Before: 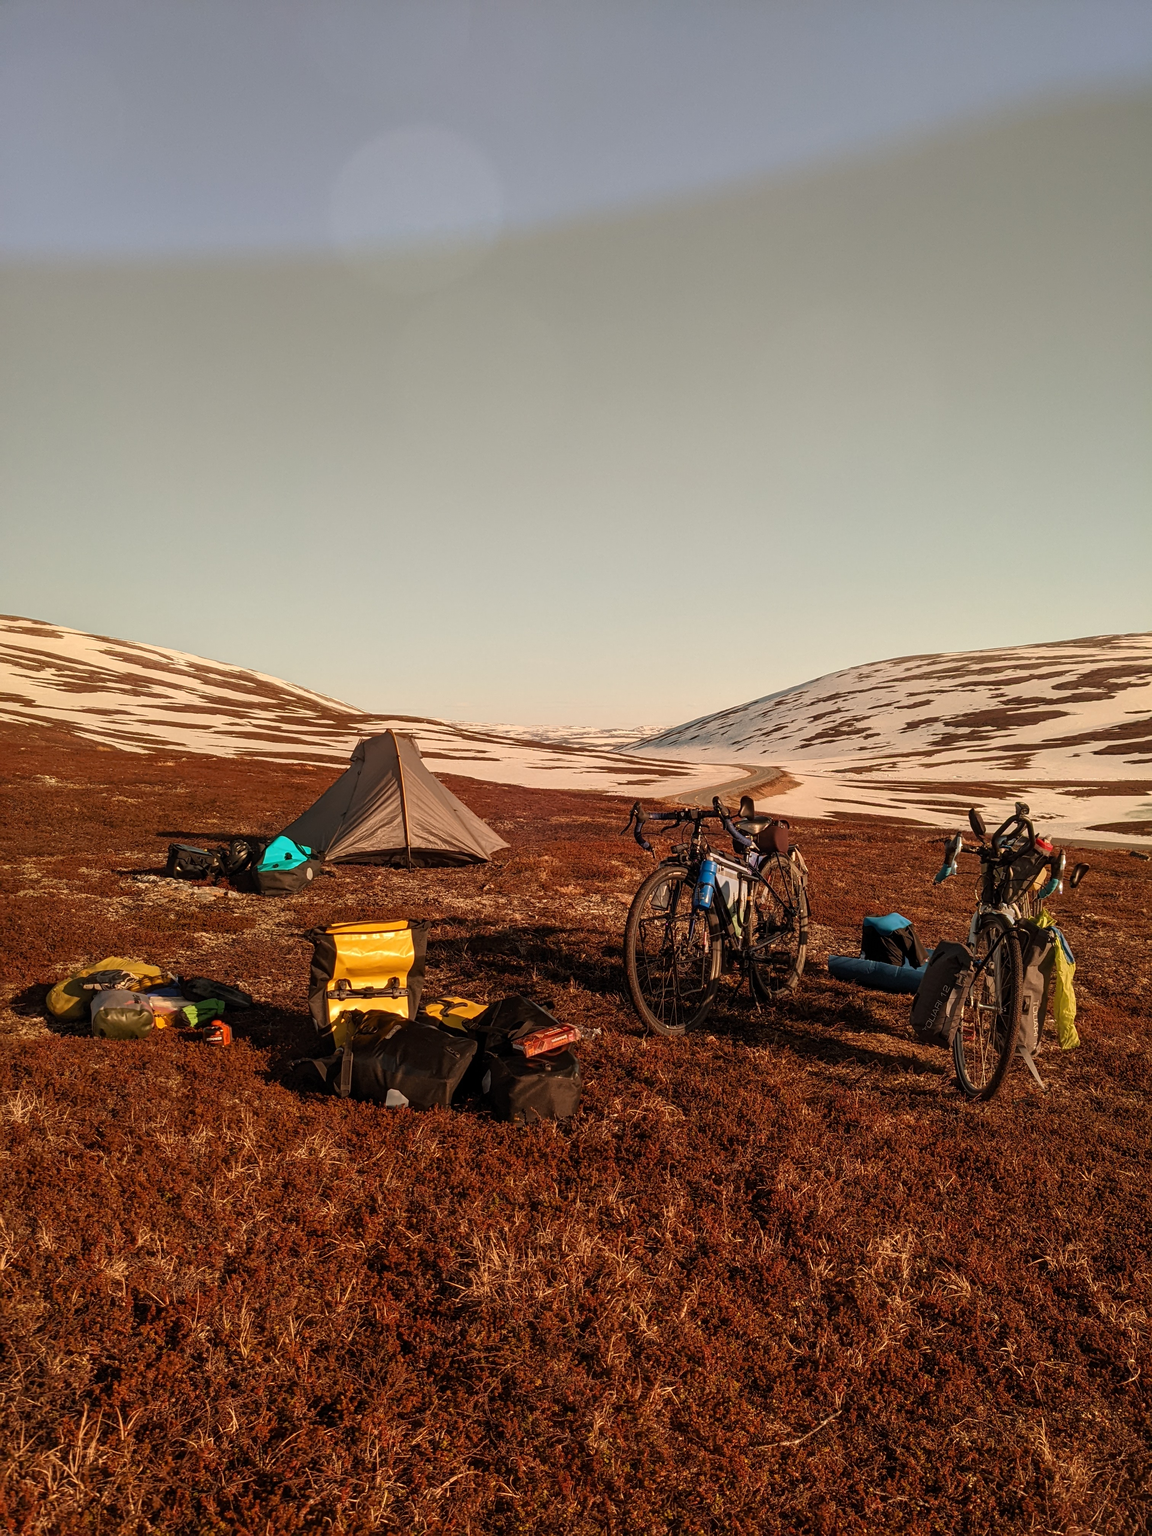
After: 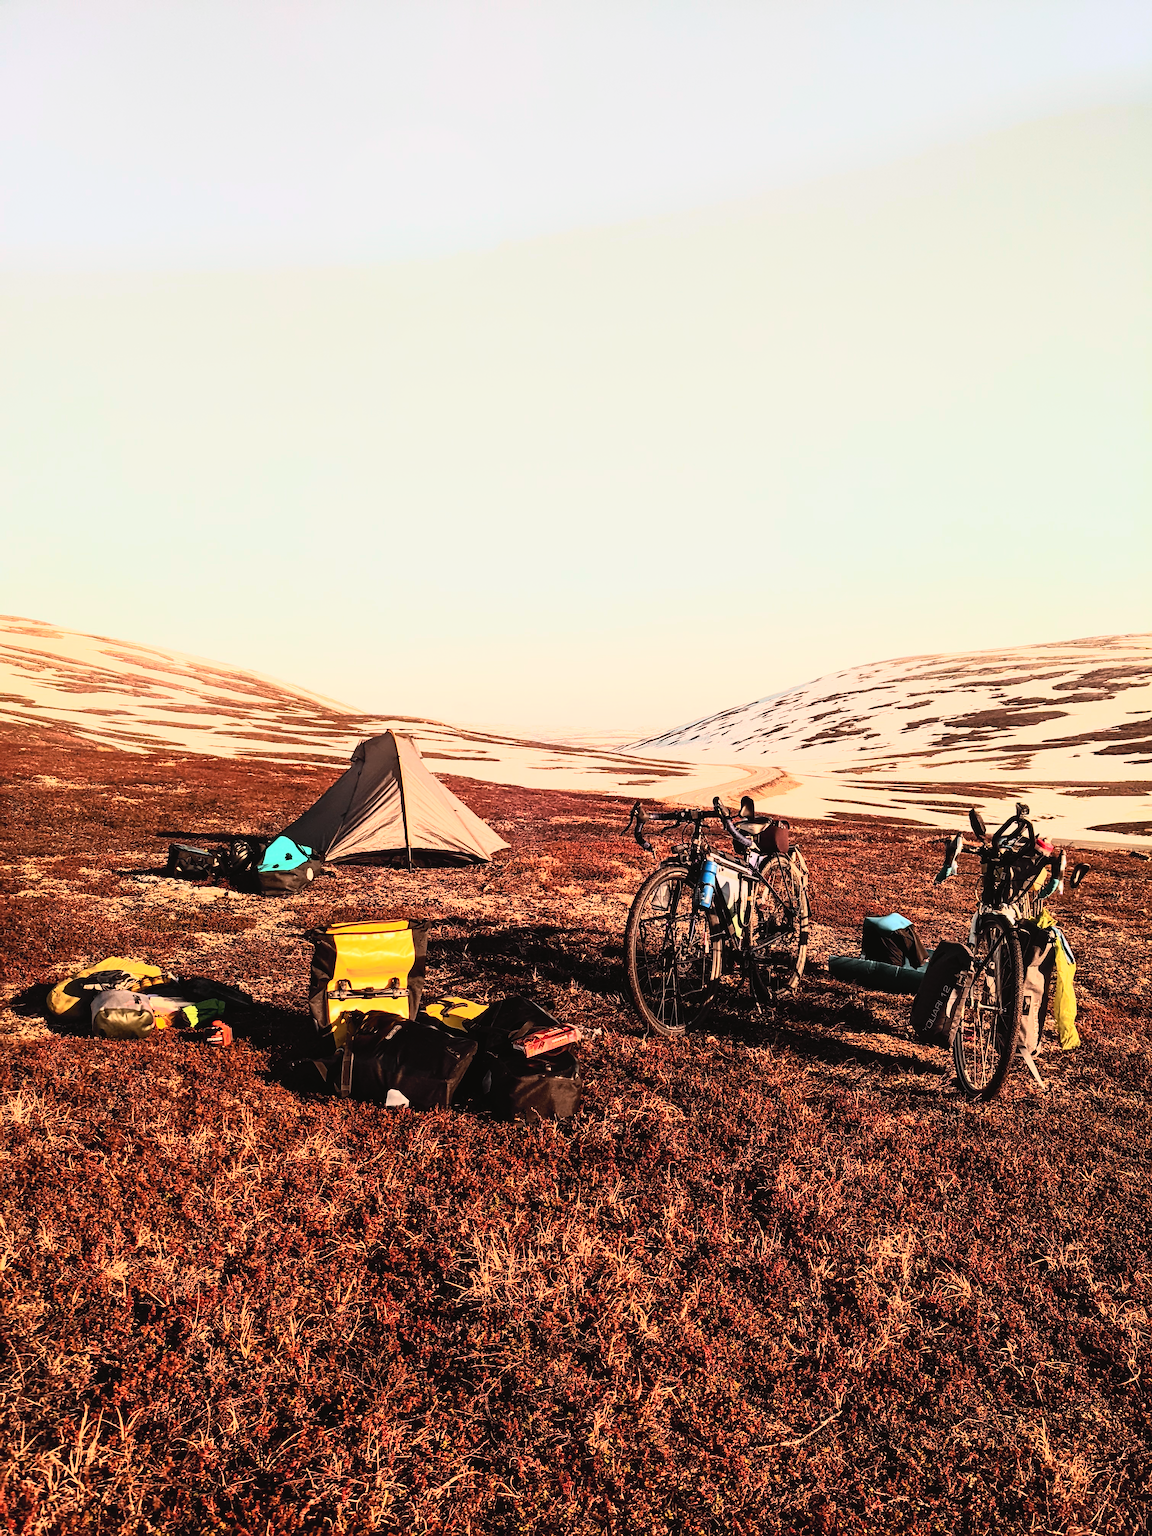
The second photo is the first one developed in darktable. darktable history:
rgb curve: curves: ch0 [(0, 0) (0.21, 0.15) (0.24, 0.21) (0.5, 0.75) (0.75, 0.96) (0.89, 0.99) (1, 1)]; ch1 [(0, 0.02) (0.21, 0.13) (0.25, 0.2) (0.5, 0.67) (0.75, 0.9) (0.89, 0.97) (1, 1)]; ch2 [(0, 0.02) (0.21, 0.13) (0.25, 0.2) (0.5, 0.67) (0.75, 0.9) (0.89, 0.97) (1, 1)], compensate middle gray true
tone curve: curves: ch0 [(0, 0.026) (0.172, 0.194) (0.398, 0.437) (0.469, 0.544) (0.612, 0.741) (0.845, 0.926) (1, 0.968)]; ch1 [(0, 0) (0.437, 0.453) (0.472, 0.467) (0.502, 0.502) (0.531, 0.546) (0.574, 0.583) (0.617, 0.64) (0.699, 0.749) (0.859, 0.919) (1, 1)]; ch2 [(0, 0) (0.33, 0.301) (0.421, 0.443) (0.476, 0.502) (0.511, 0.504) (0.553, 0.553) (0.595, 0.586) (0.664, 0.664) (1, 1)], color space Lab, independent channels, preserve colors none
contrast equalizer: octaves 7, y [[0.6 ×6], [0.55 ×6], [0 ×6], [0 ×6], [0 ×6]], mix -0.2
